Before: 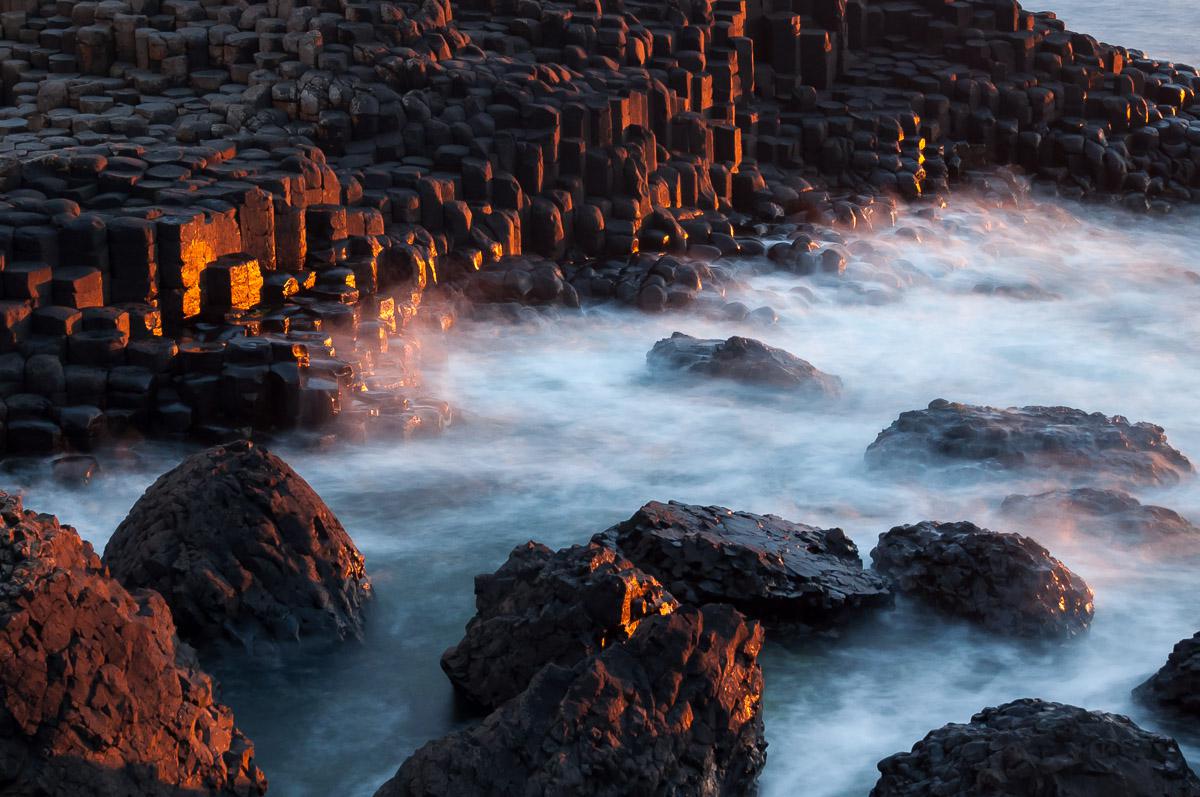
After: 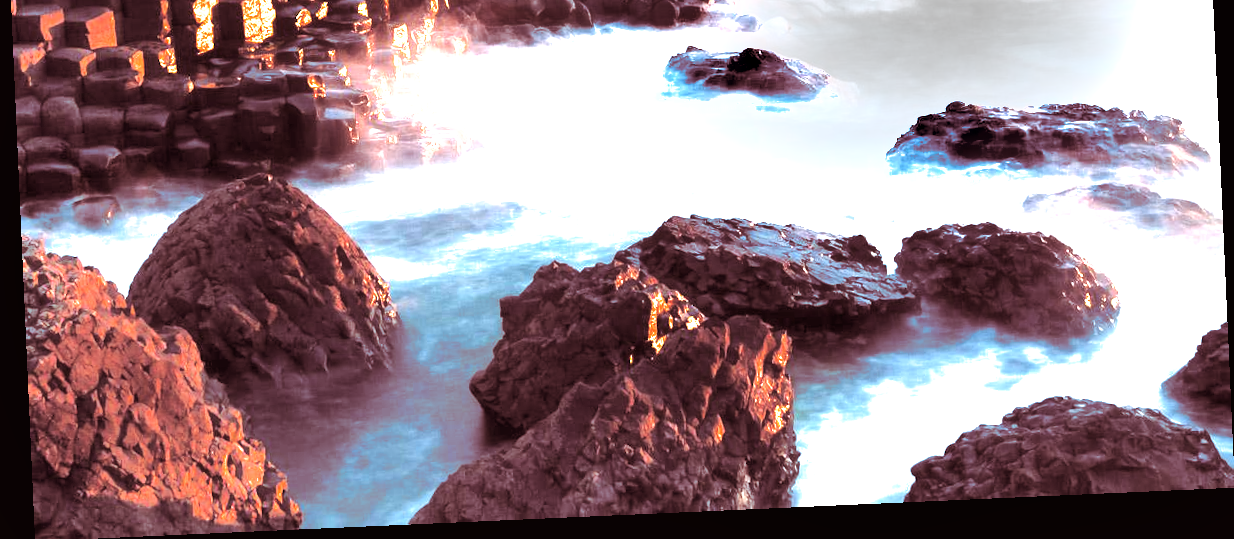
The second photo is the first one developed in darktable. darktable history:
crop and rotate: top 36.435%
haze removal: strength -0.05
exposure: black level correction 0, exposure 1.975 EV, compensate exposure bias true, compensate highlight preservation false
rotate and perspective: rotation -2.56°, automatic cropping off
shadows and highlights: soften with gaussian
split-toning: highlights › hue 187.2°, highlights › saturation 0.83, balance -68.05, compress 56.43%
